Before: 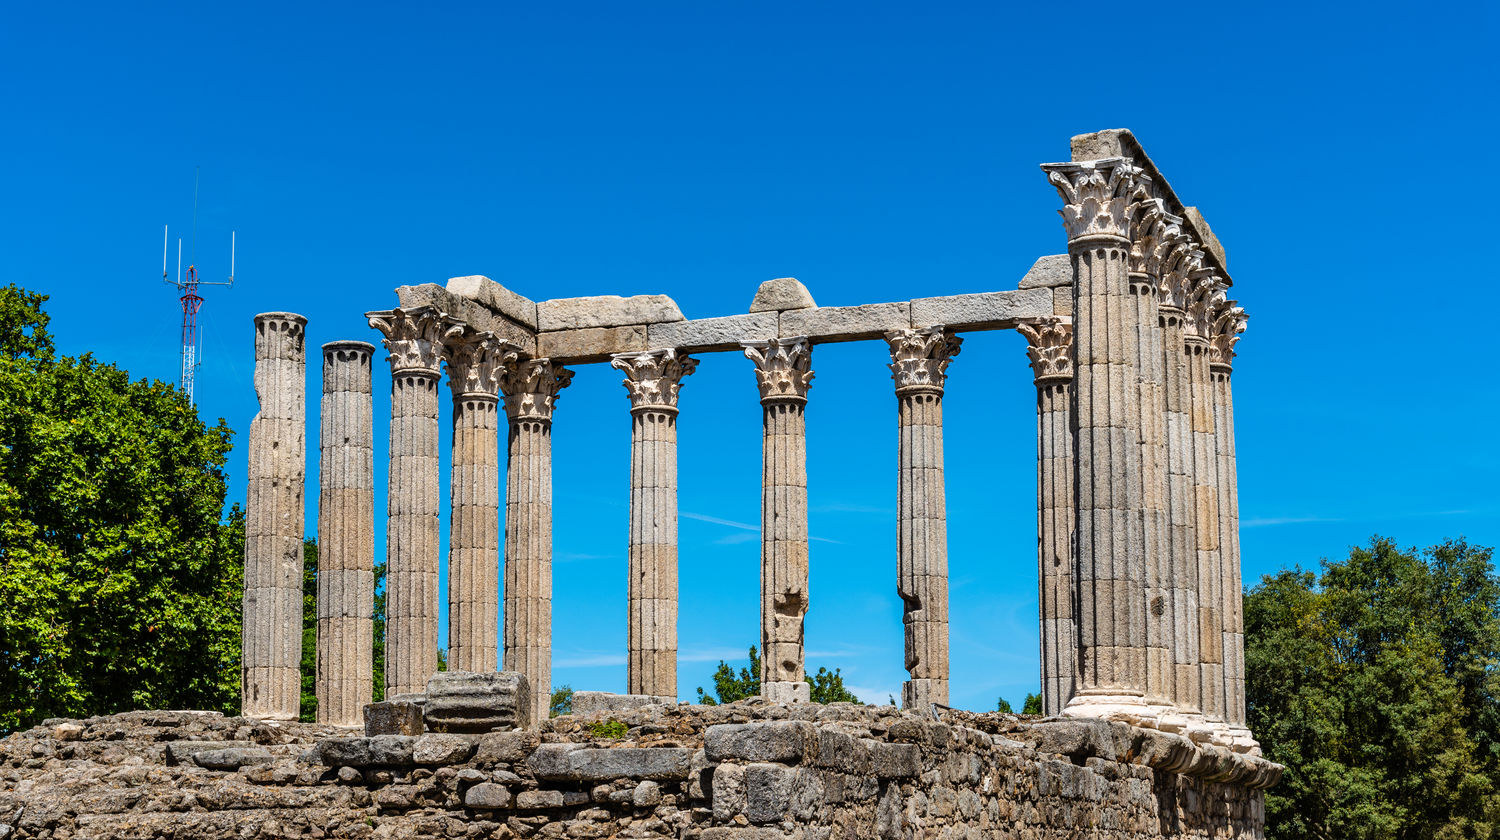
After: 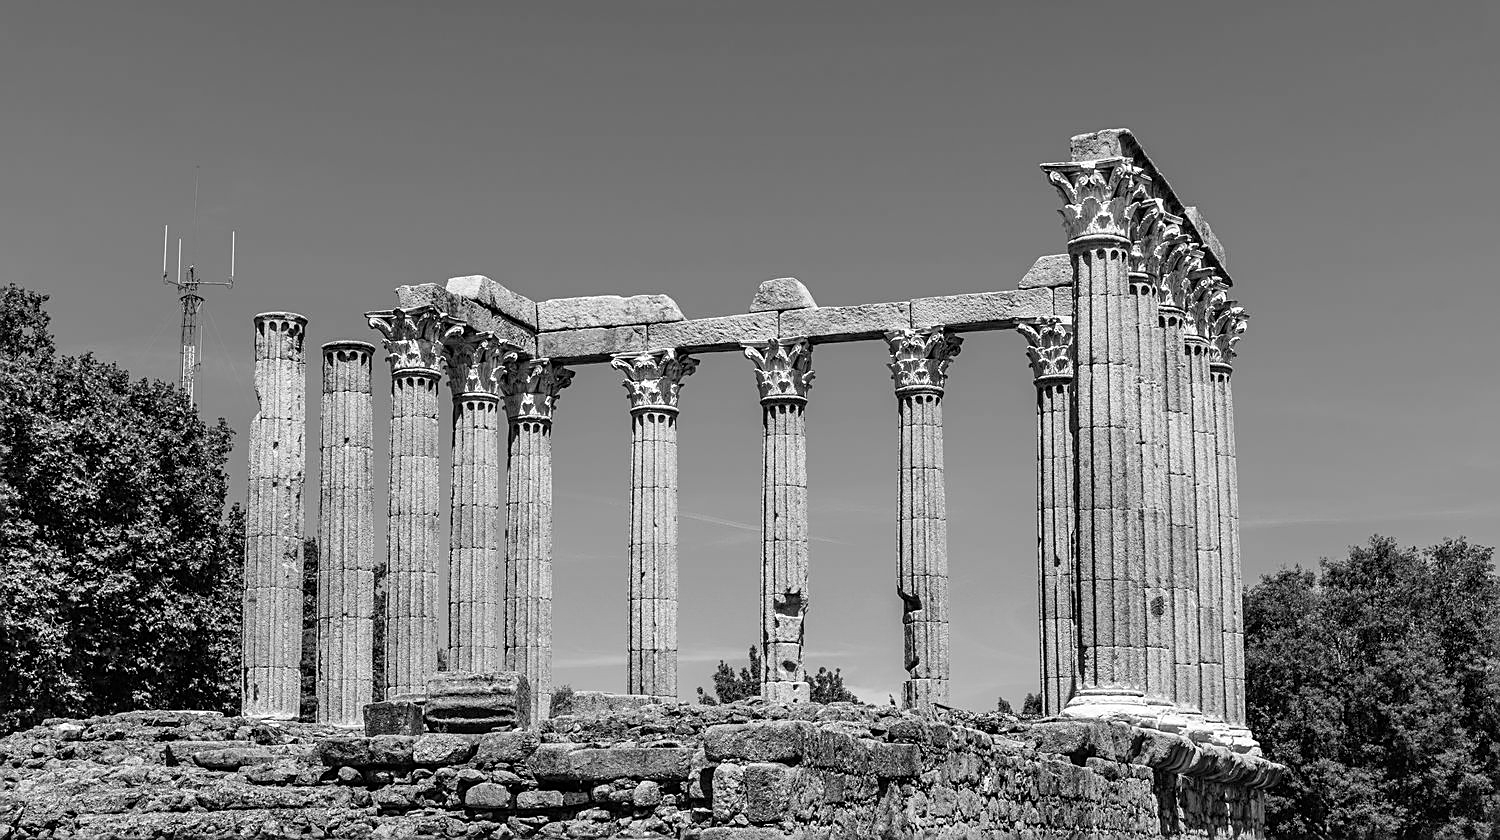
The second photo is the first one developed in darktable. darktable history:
sharpen: on, module defaults
color zones: curves: ch0 [(0.004, 0.588) (0.116, 0.636) (0.259, 0.476) (0.423, 0.464) (0.75, 0.5)]; ch1 [(0, 0) (0.143, 0) (0.286, 0) (0.429, 0) (0.571, 0) (0.714, 0) (0.857, 0)]
